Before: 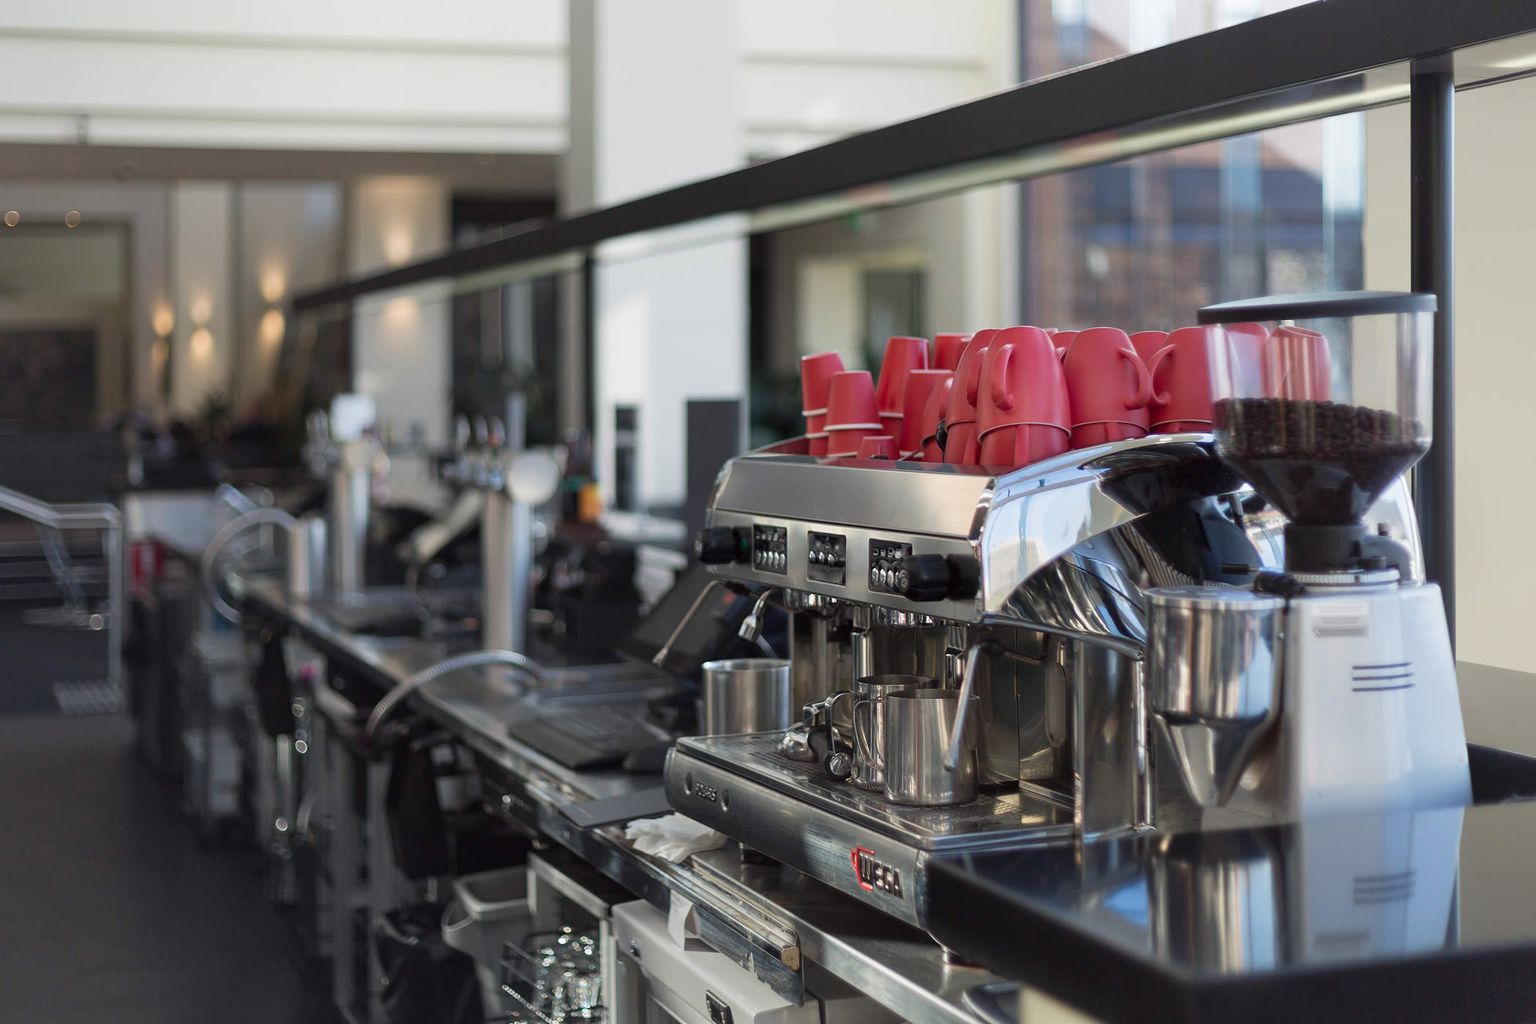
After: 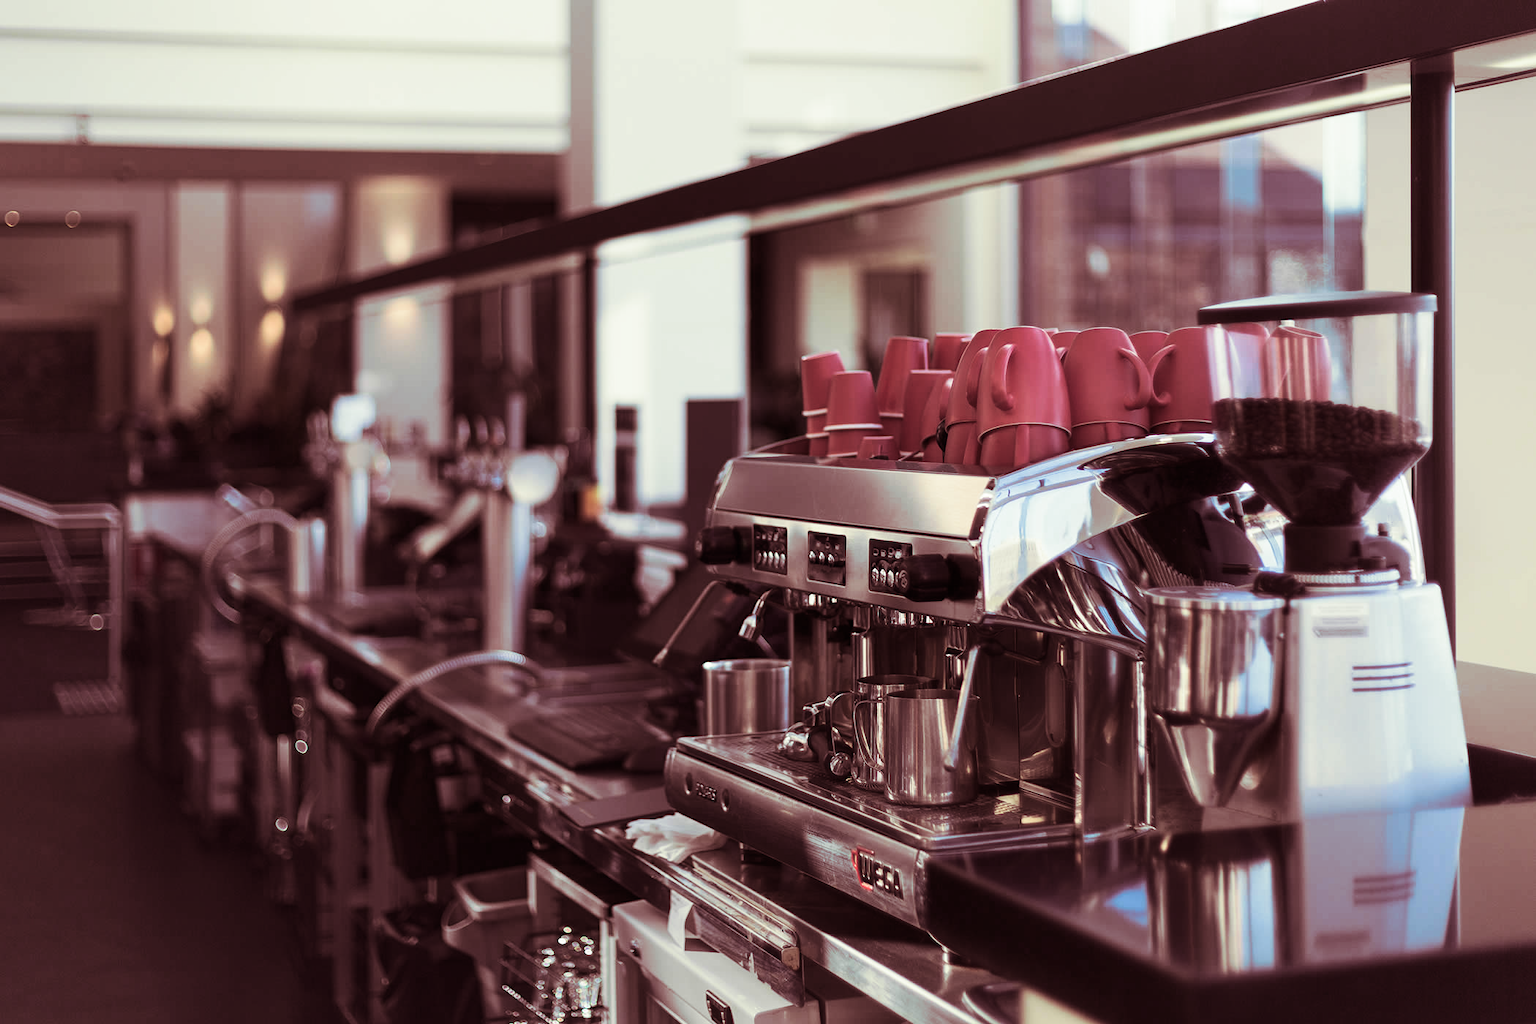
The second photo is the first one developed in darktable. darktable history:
split-toning: compress 20%
contrast brightness saturation: contrast 0.22
